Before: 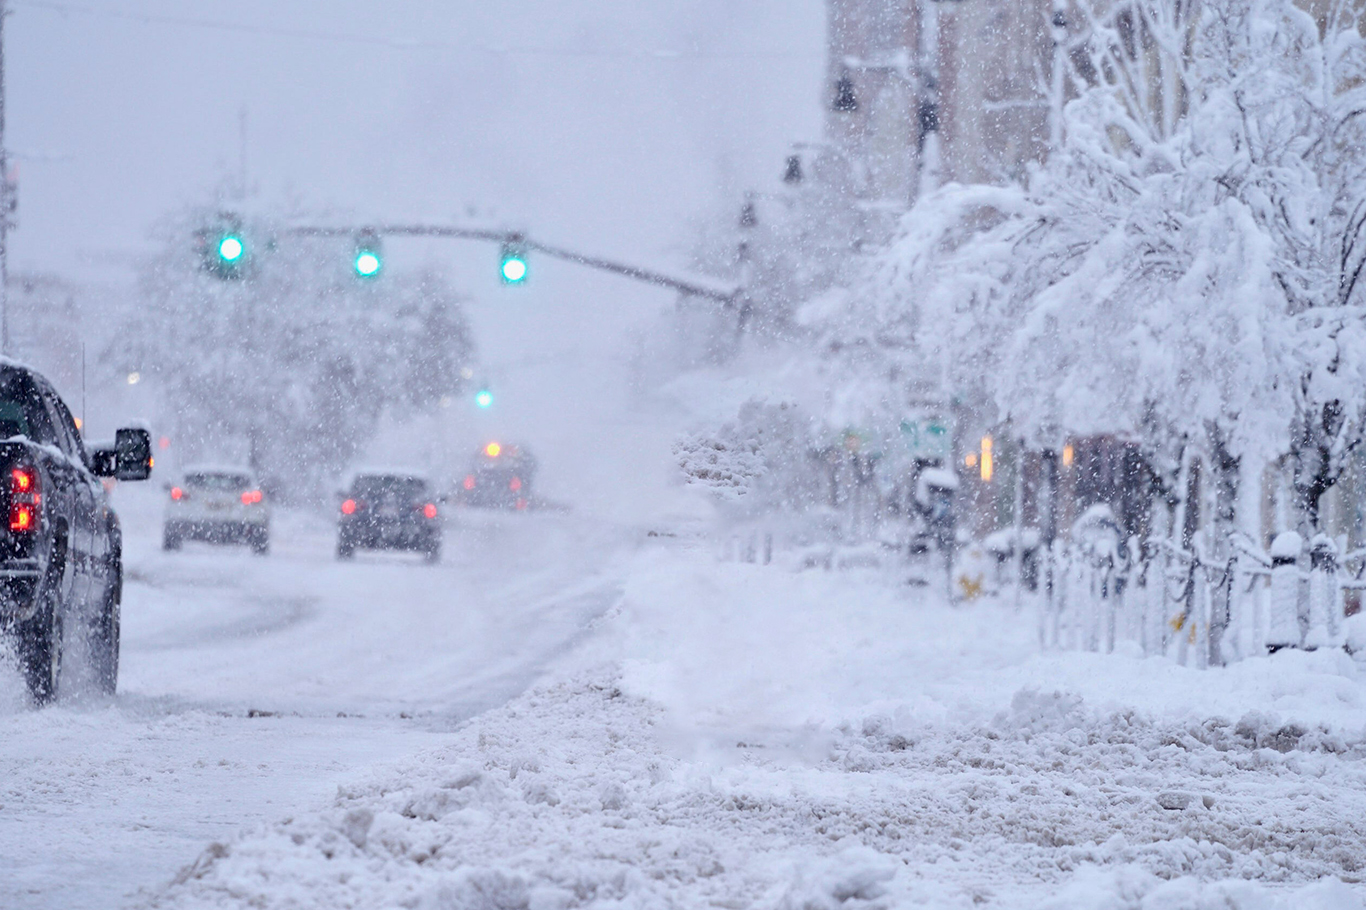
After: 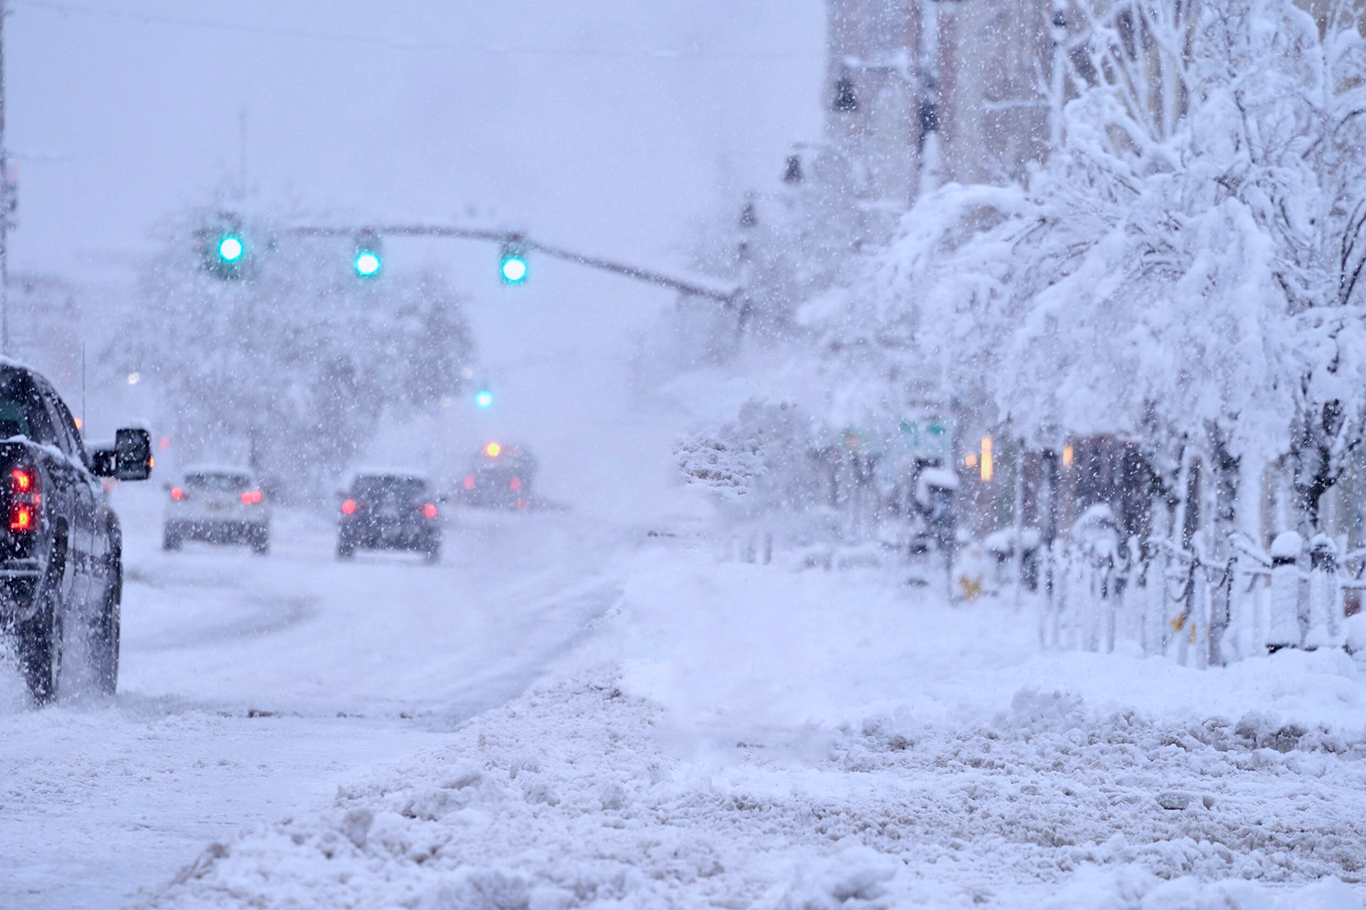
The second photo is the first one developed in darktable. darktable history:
color calibration: illuminant as shot in camera, x 0.358, y 0.373, temperature 4628.91 K
exposure: compensate highlight preservation false
